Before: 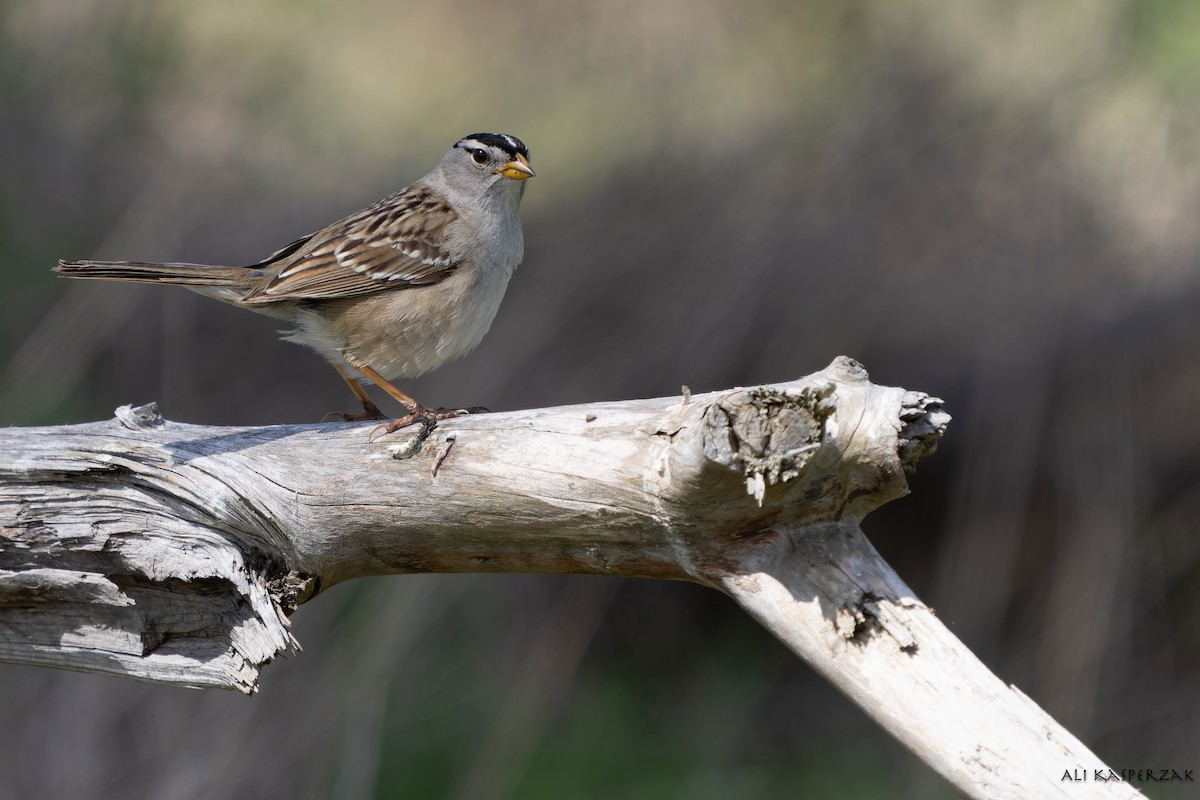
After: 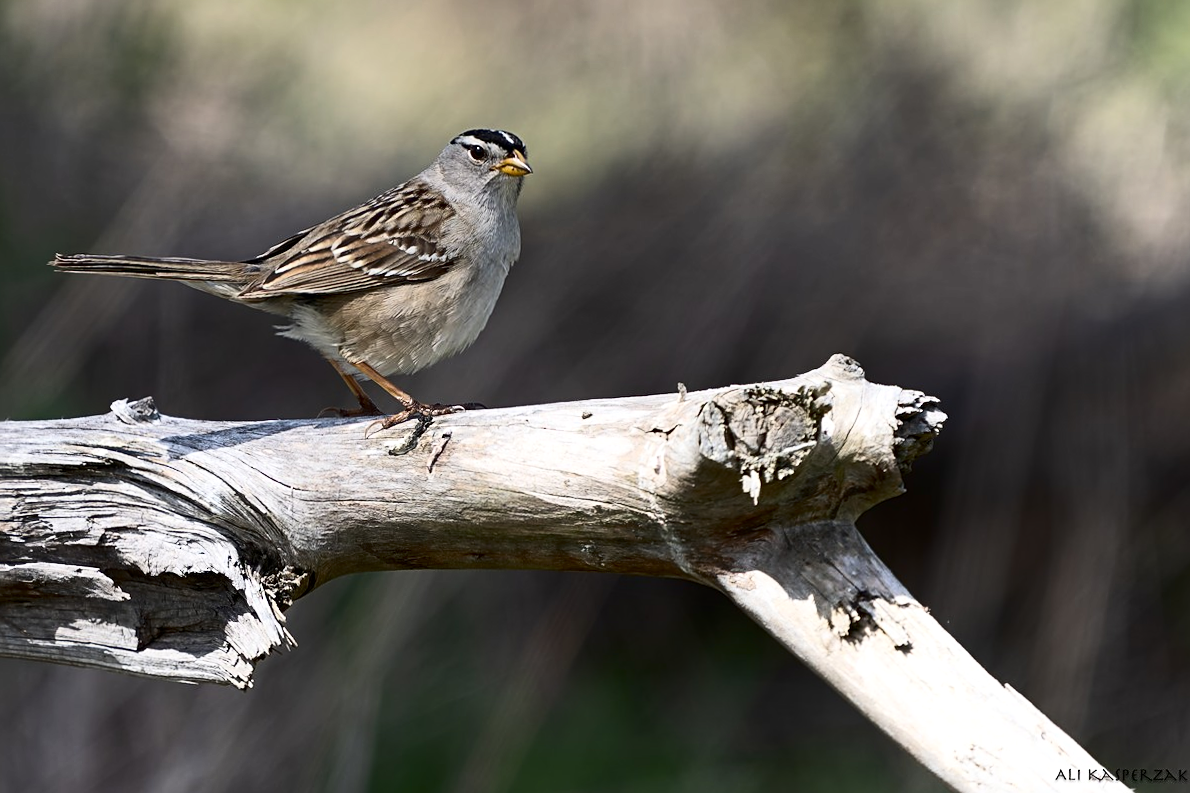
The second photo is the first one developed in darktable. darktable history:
crop and rotate: angle -0.309°
sharpen: on, module defaults
exposure: exposure 0.127 EV, compensate exposure bias true, compensate highlight preservation false
contrast brightness saturation: contrast 0.277
